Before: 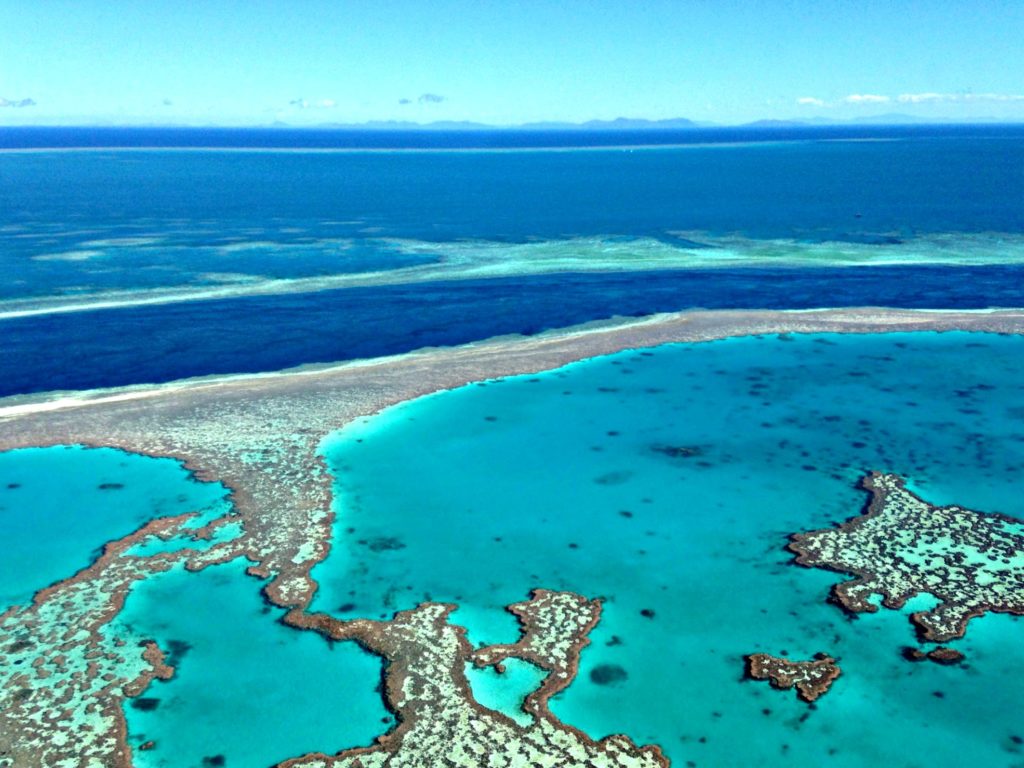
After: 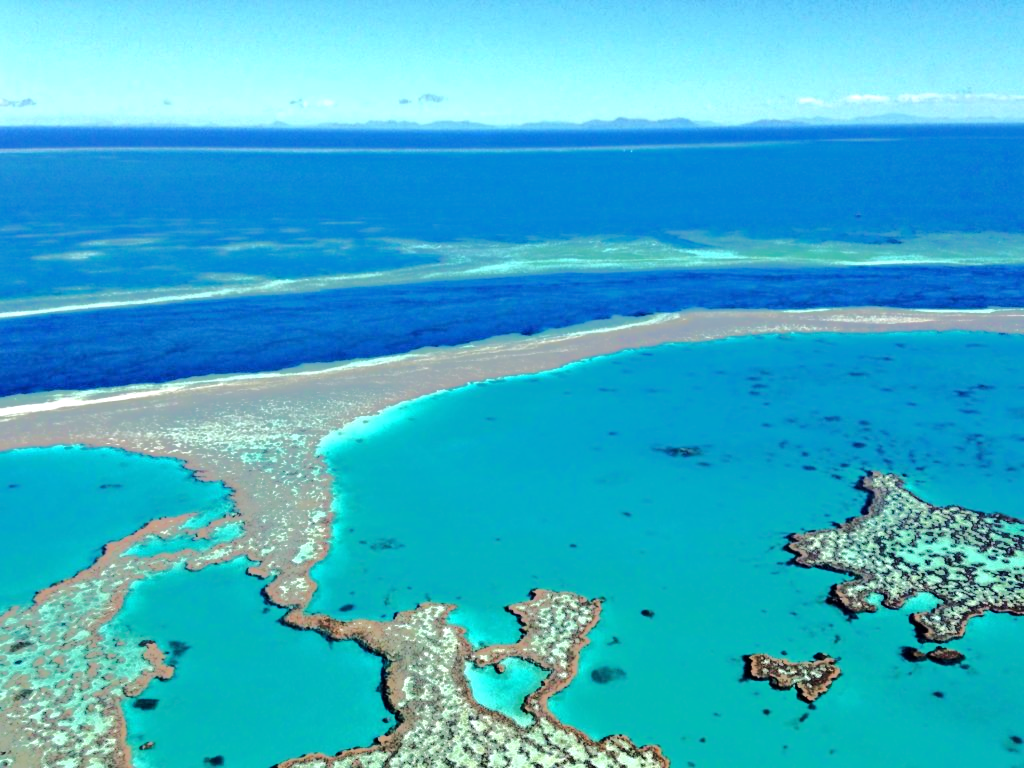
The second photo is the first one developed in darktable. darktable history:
tone equalizer: -8 EV -0.516 EV, -7 EV -0.346 EV, -6 EV -0.083 EV, -5 EV 0.377 EV, -4 EV 0.972 EV, -3 EV 0.778 EV, -2 EV -0.012 EV, -1 EV 0.123 EV, +0 EV -0.028 EV, edges refinement/feathering 500, mask exposure compensation -1.57 EV, preserve details no
